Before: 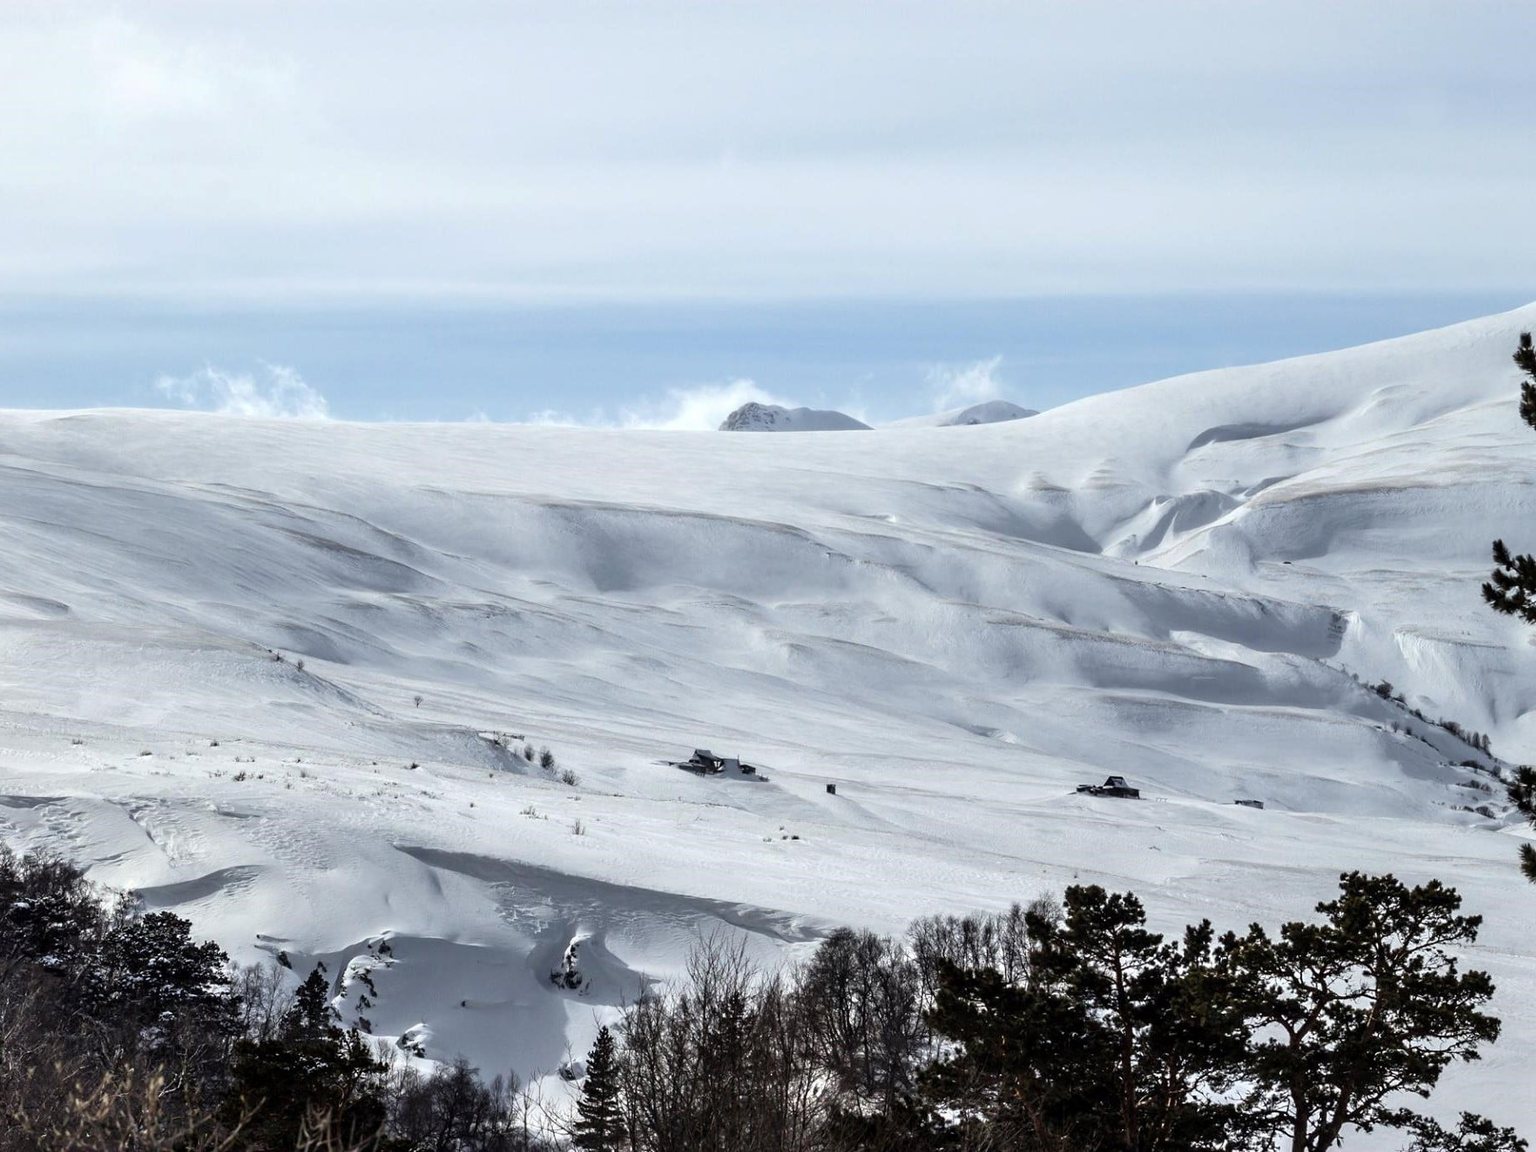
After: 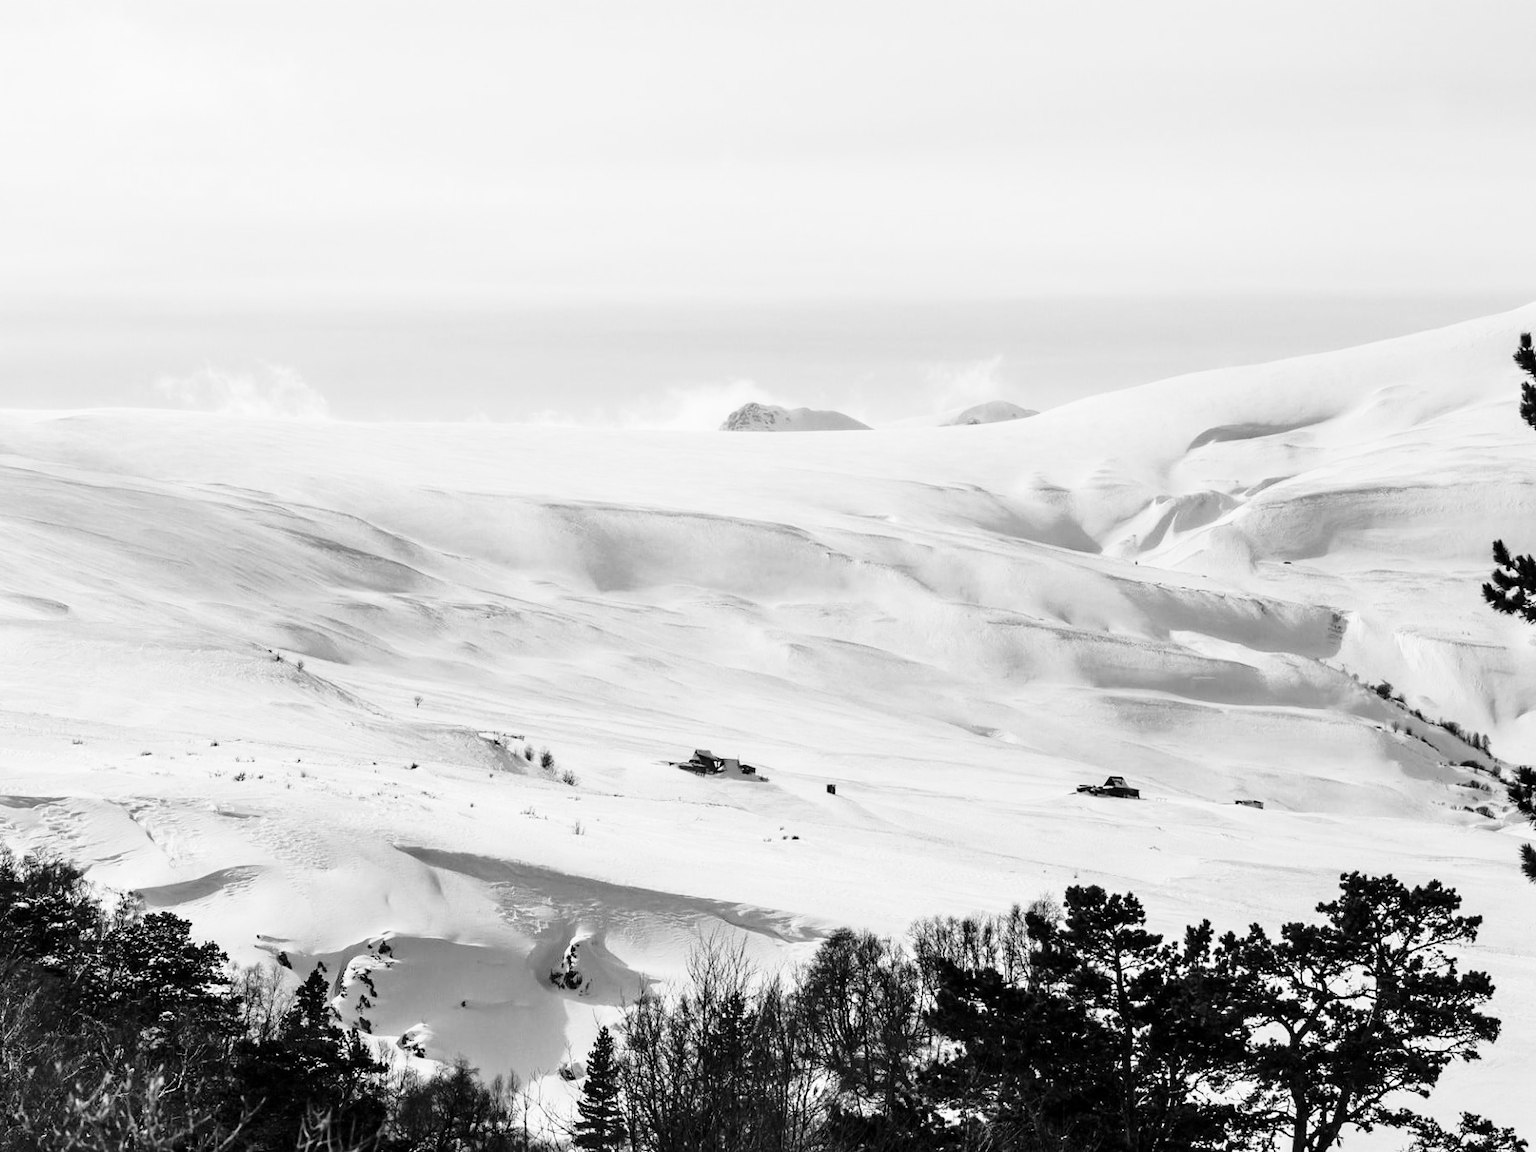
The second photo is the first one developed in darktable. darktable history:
white balance: red 0.98, blue 1.034
monochrome: a 16.06, b 15.48, size 1
base curve: curves: ch0 [(0, 0) (0.028, 0.03) (0.121, 0.232) (0.46, 0.748) (0.859, 0.968) (1, 1)], preserve colors none
